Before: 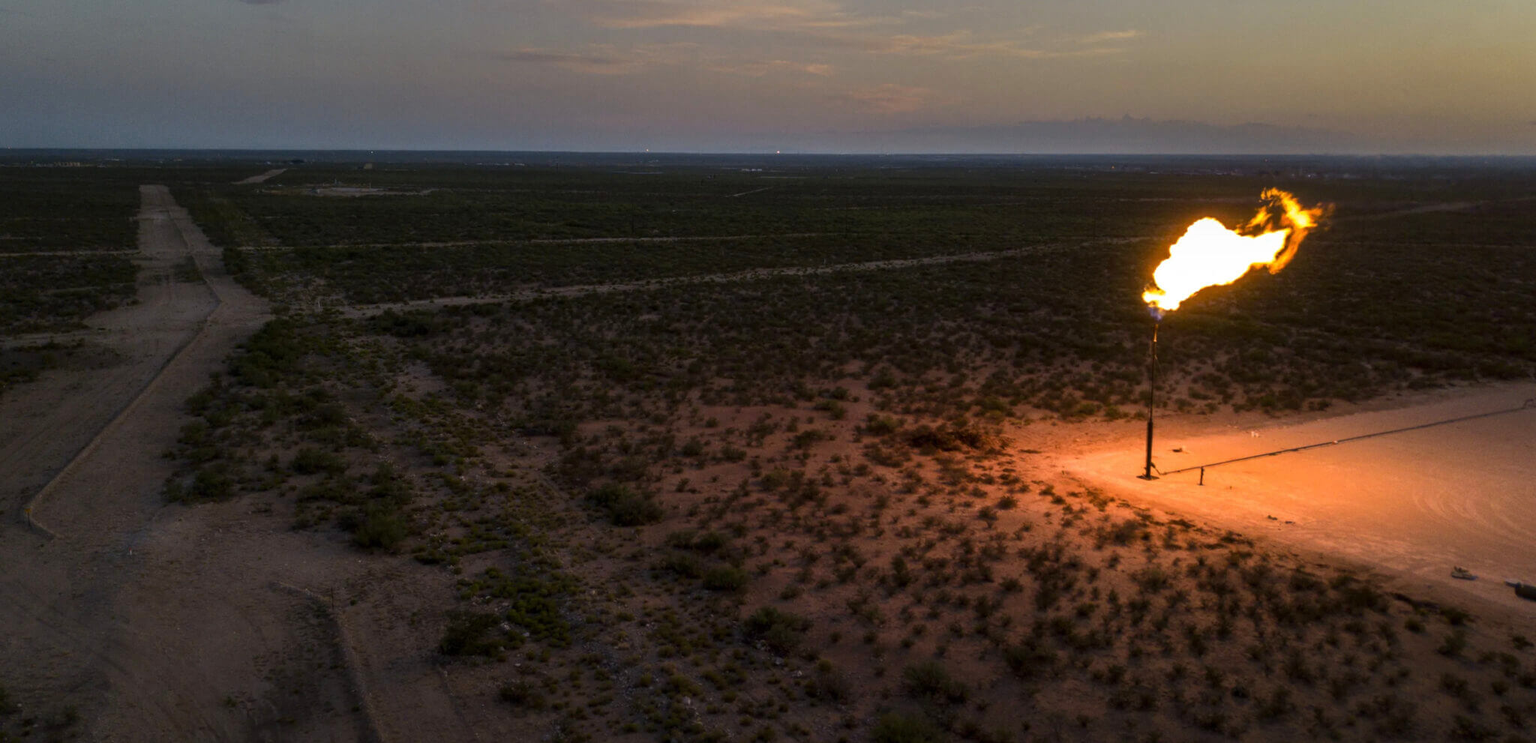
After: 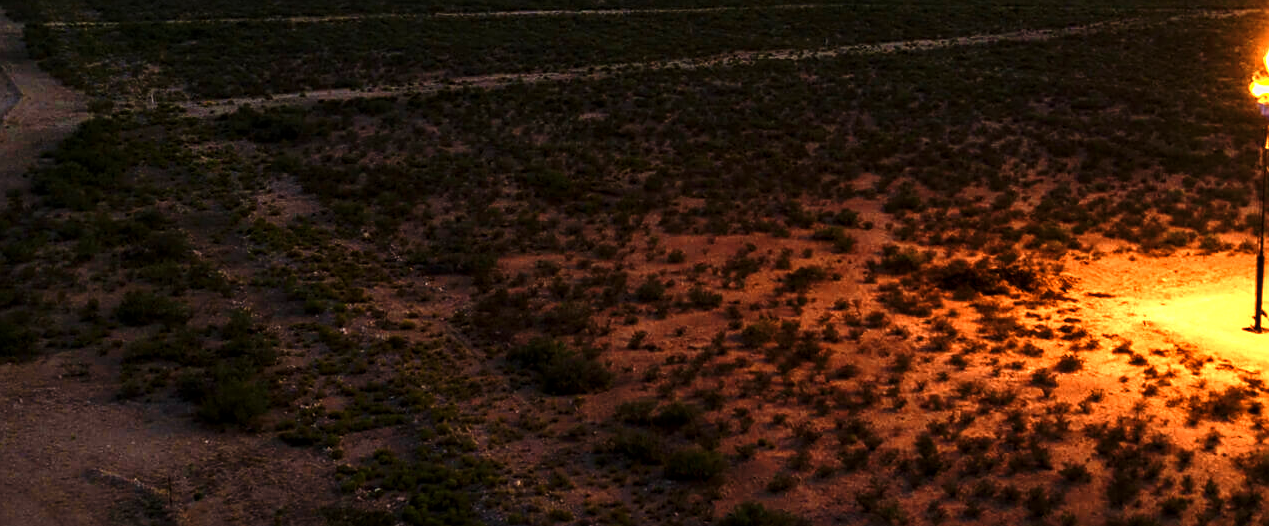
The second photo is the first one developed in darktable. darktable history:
crop: left 13.367%, top 30.996%, right 24.653%, bottom 15.889%
contrast brightness saturation: saturation -0.046
color zones: curves: ch0 [(0.018, 0.548) (0.197, 0.654) (0.425, 0.447) (0.605, 0.658) (0.732, 0.579)]; ch1 [(0.105, 0.531) (0.224, 0.531) (0.386, 0.39) (0.618, 0.456) (0.732, 0.456) (0.956, 0.421)]; ch2 [(0.039, 0.583) (0.215, 0.465) (0.399, 0.544) (0.465, 0.548) (0.614, 0.447) (0.724, 0.43) (0.882, 0.623) (0.956, 0.632)]
color balance rgb: highlights gain › chroma 0.964%, highlights gain › hue 29.99°, perceptual saturation grading › global saturation 25.558%, global vibrance 20%
local contrast: detail 114%
sharpen: on, module defaults
base curve: curves: ch0 [(0, 0) (0.032, 0.025) (0.121, 0.166) (0.206, 0.329) (0.605, 0.79) (1, 1)], preserve colors none
exposure: compensate highlight preservation false
